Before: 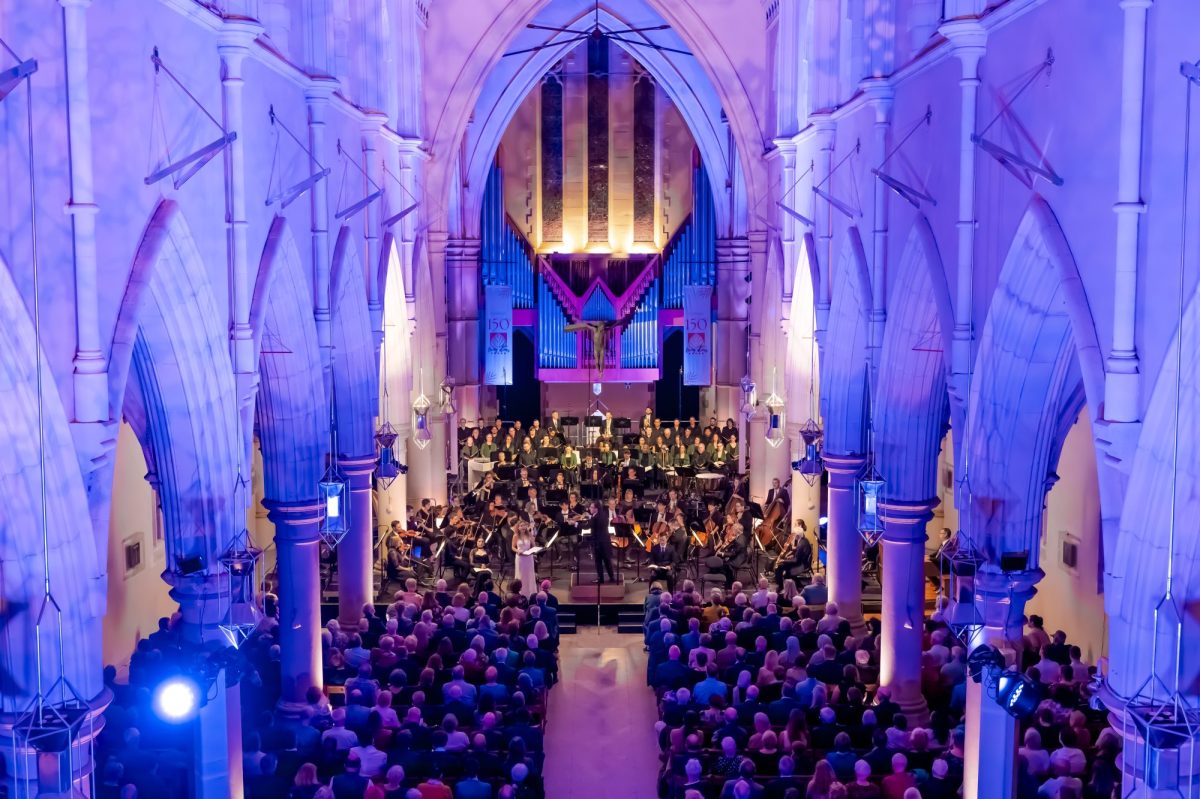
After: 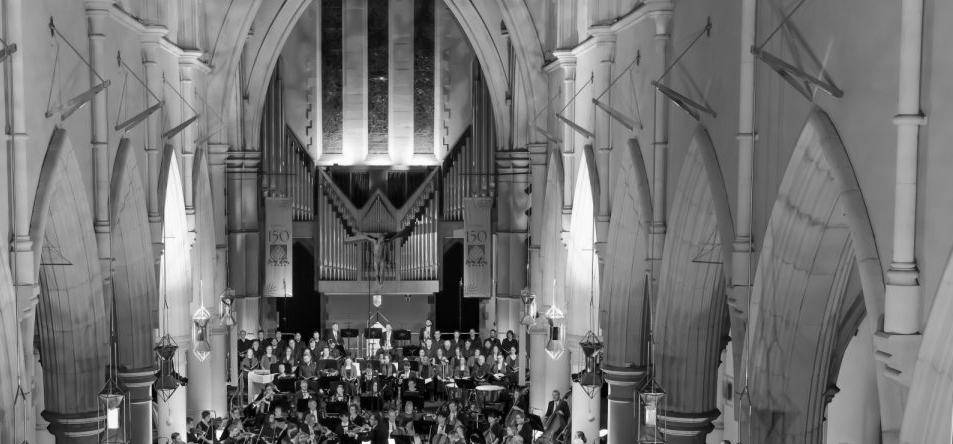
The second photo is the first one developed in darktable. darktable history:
monochrome: on, module defaults
crop: left 18.38%, top 11.092%, right 2.134%, bottom 33.217%
